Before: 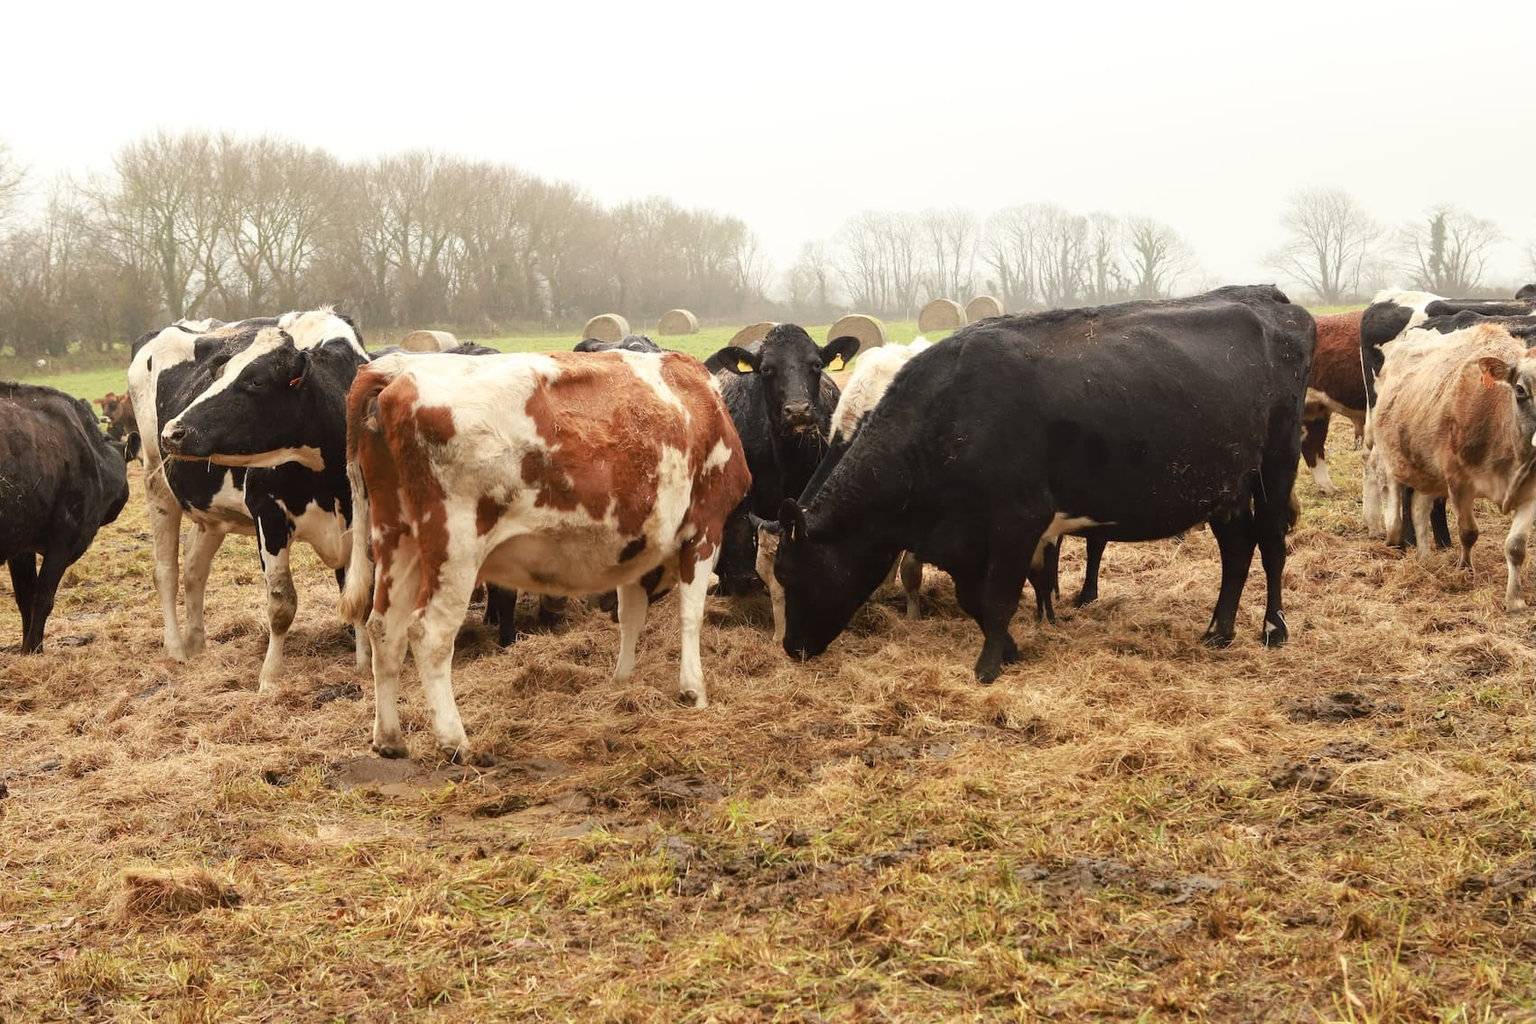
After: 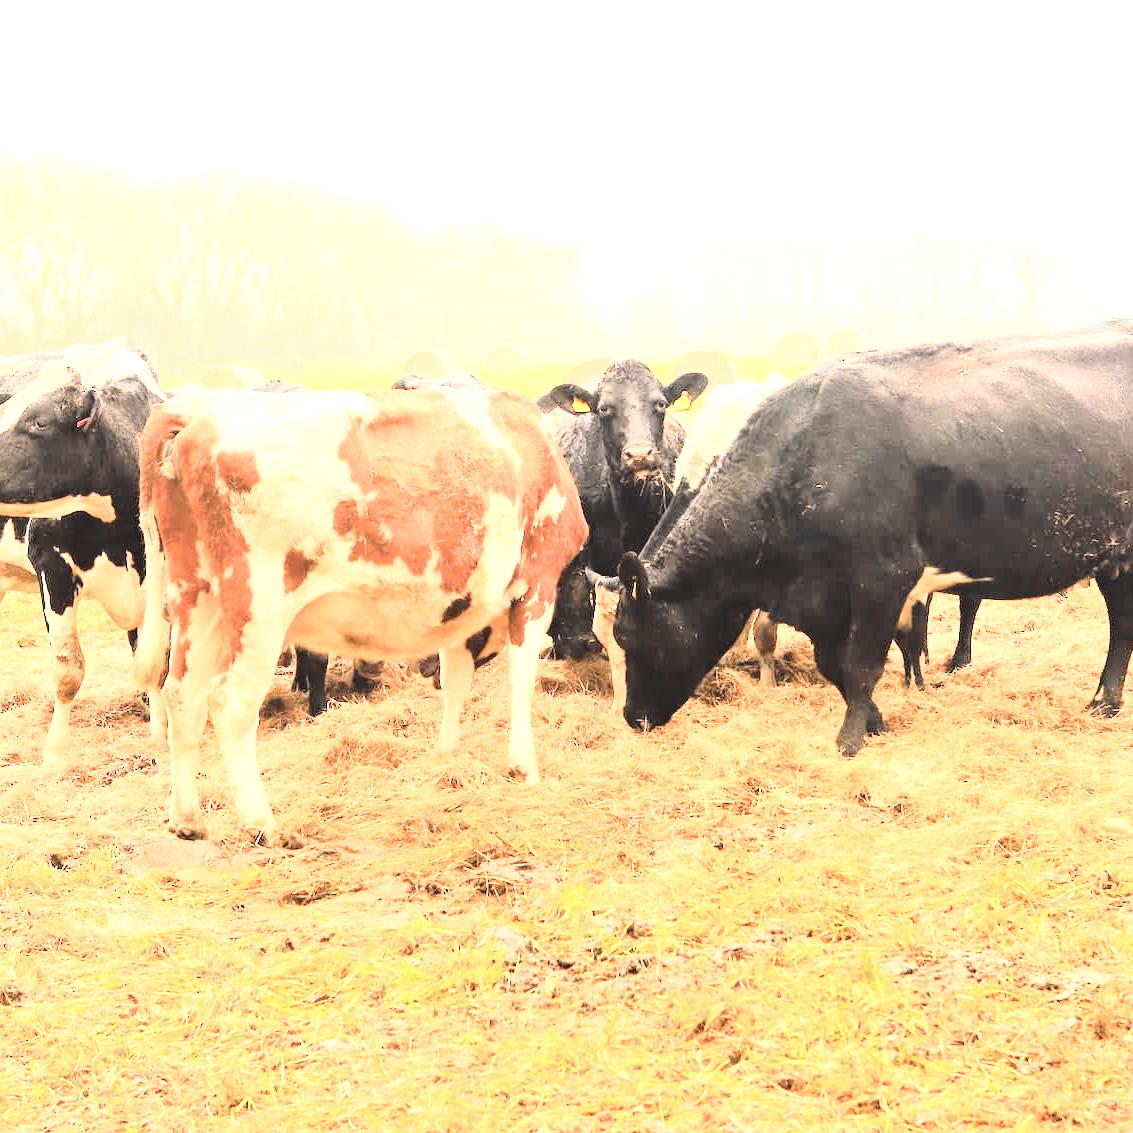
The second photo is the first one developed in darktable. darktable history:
crop and rotate: left 14.385%, right 18.948%
base curve: curves: ch0 [(0, 0) (0.032, 0.037) (0.105, 0.228) (0.435, 0.76) (0.856, 0.983) (1, 1)]
exposure: black level correction 0, exposure 2 EV, compensate highlight preservation false
color zones: curves: ch1 [(0.235, 0.558) (0.75, 0.5)]; ch2 [(0.25, 0.462) (0.749, 0.457)], mix 25.94%
color balance rgb: linear chroma grading › global chroma 15%, perceptual saturation grading › global saturation 30%
contrast brightness saturation: contrast 0.1, saturation -0.36
color correction: highlights a* 2.75, highlights b* 5, shadows a* -2.04, shadows b* -4.84, saturation 0.8
